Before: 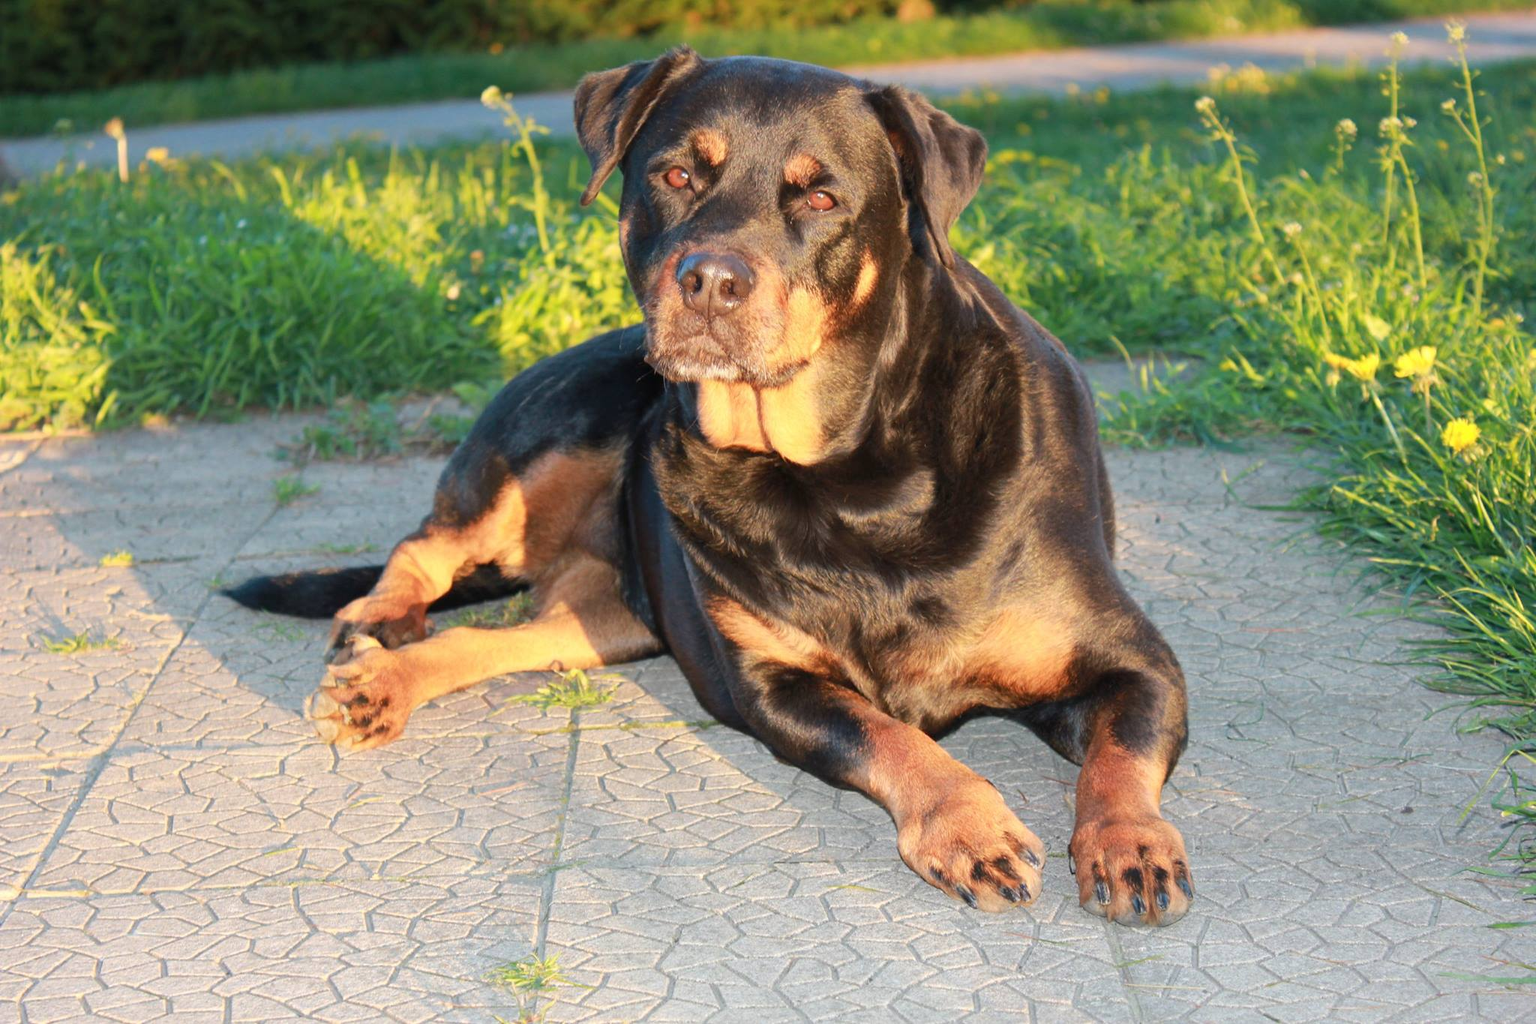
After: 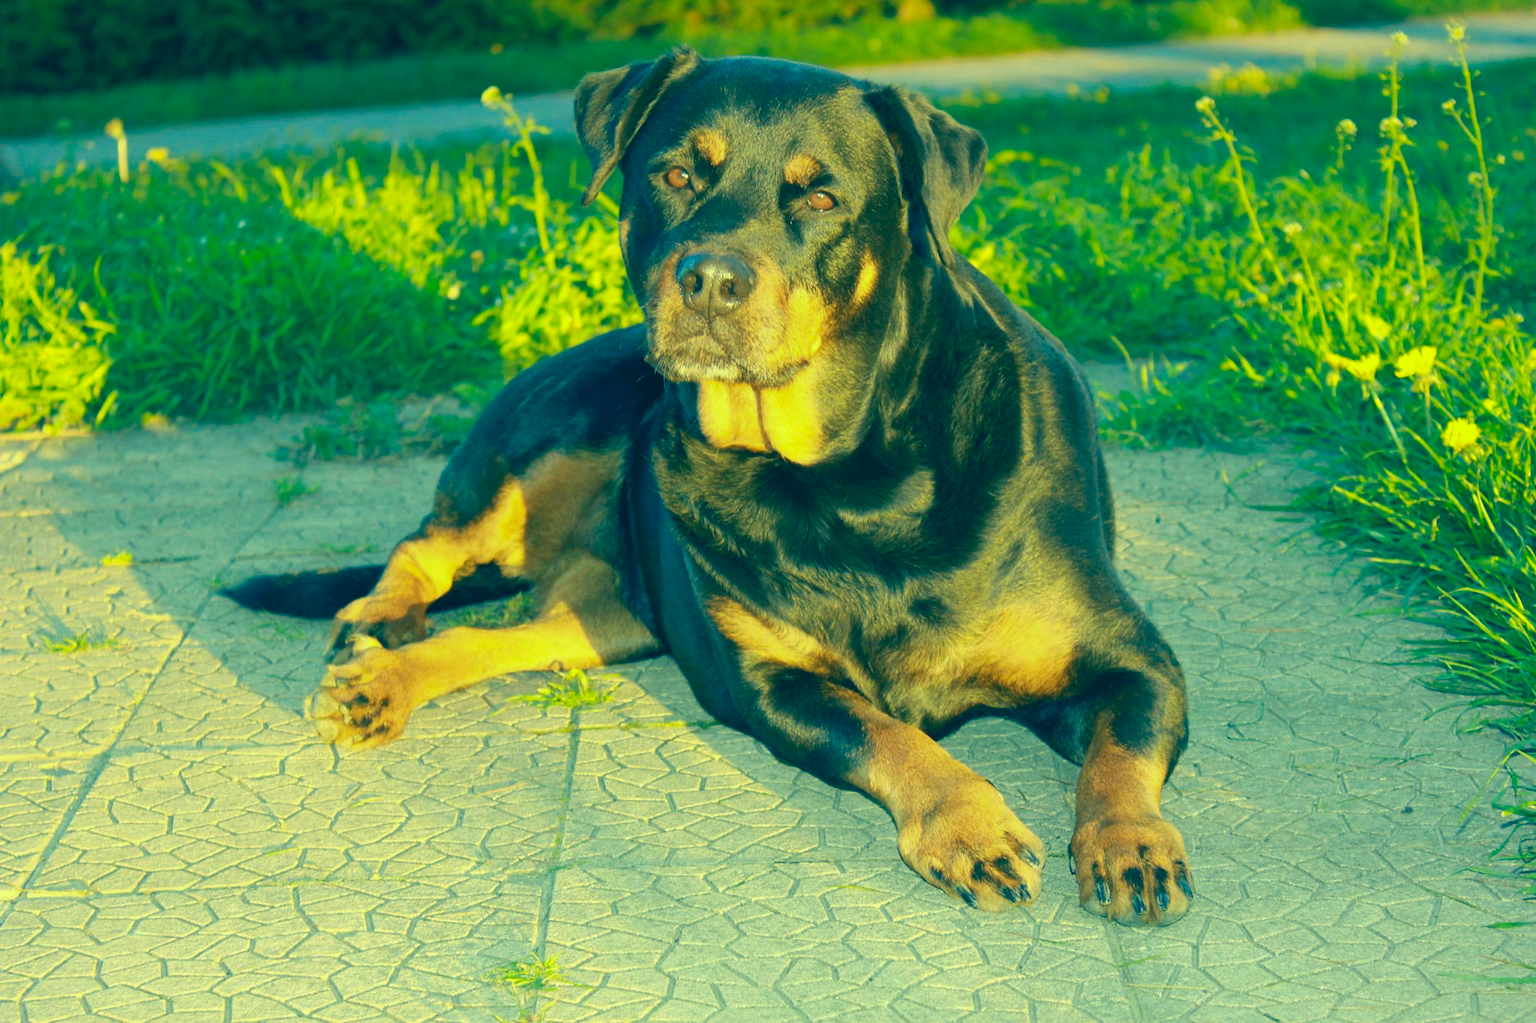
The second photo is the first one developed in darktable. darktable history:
exposure: compensate exposure bias true, compensate highlight preservation false
shadows and highlights: shadows 43.09, highlights 7.08, highlights color adjustment 77.68%
color correction: highlights a* -15.49, highlights b* 39.89, shadows a* -39.21, shadows b* -25.69
